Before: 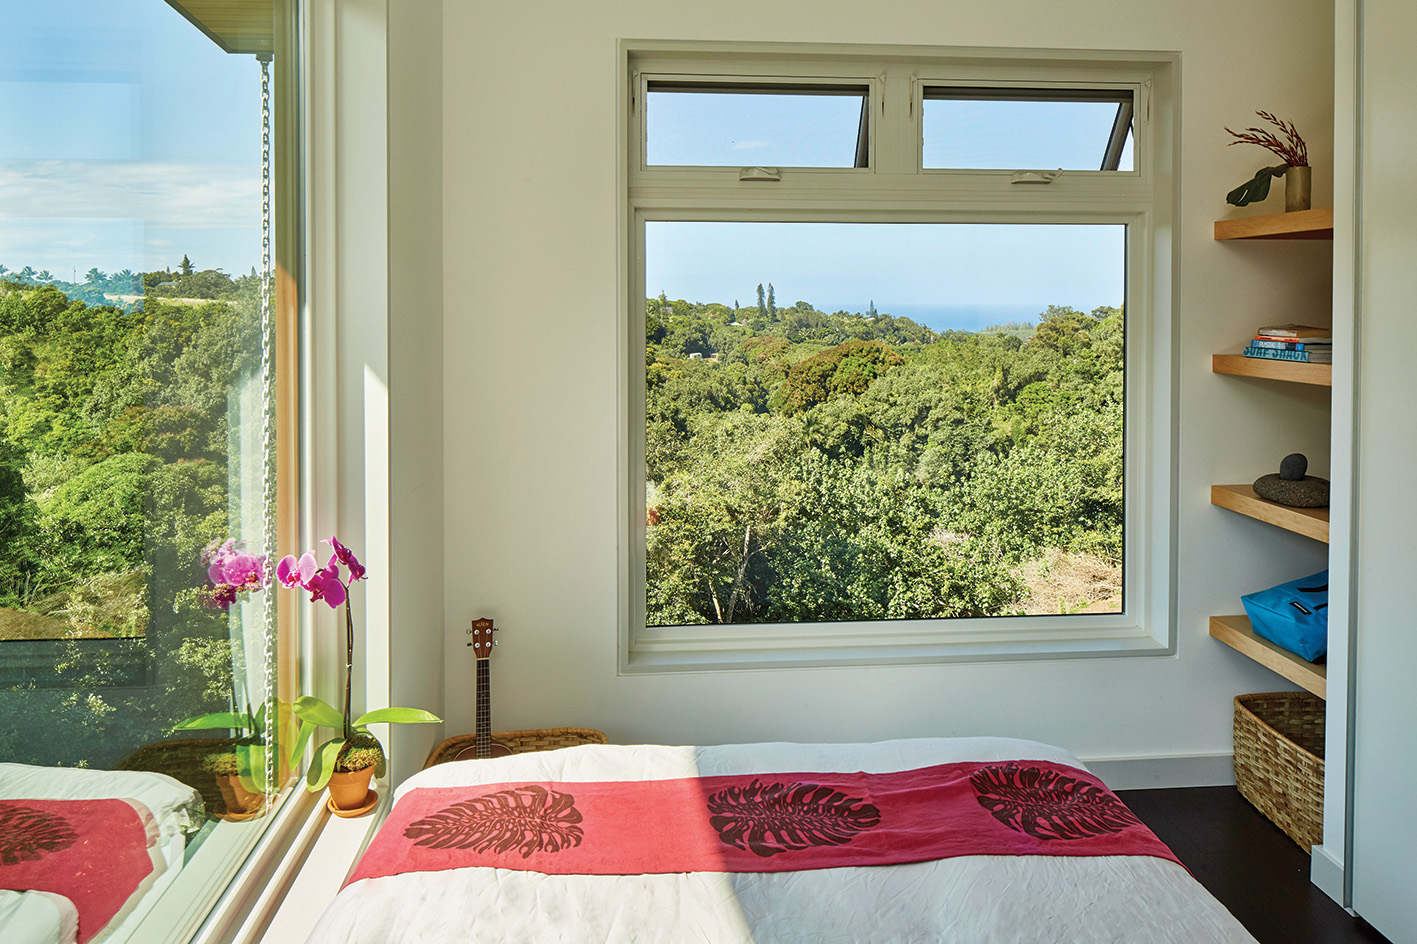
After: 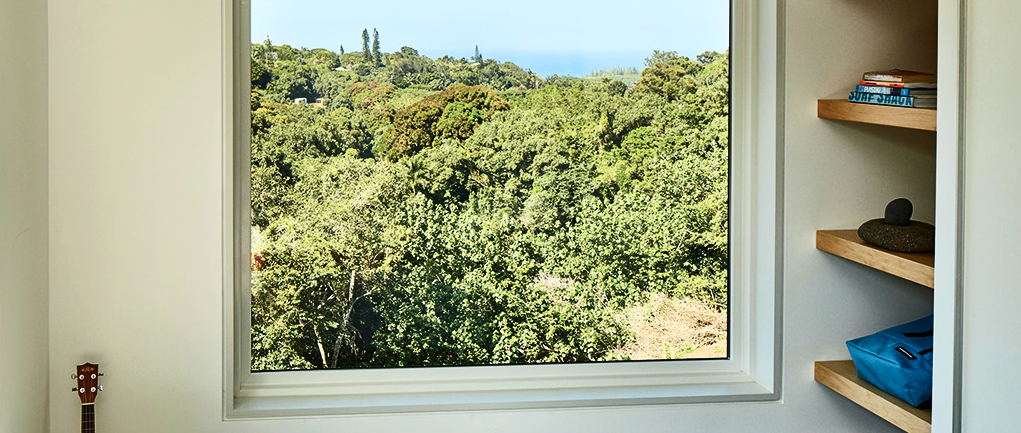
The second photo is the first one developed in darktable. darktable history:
crop and rotate: left 27.938%, top 27.046%, bottom 27.046%
contrast brightness saturation: contrast 0.28
